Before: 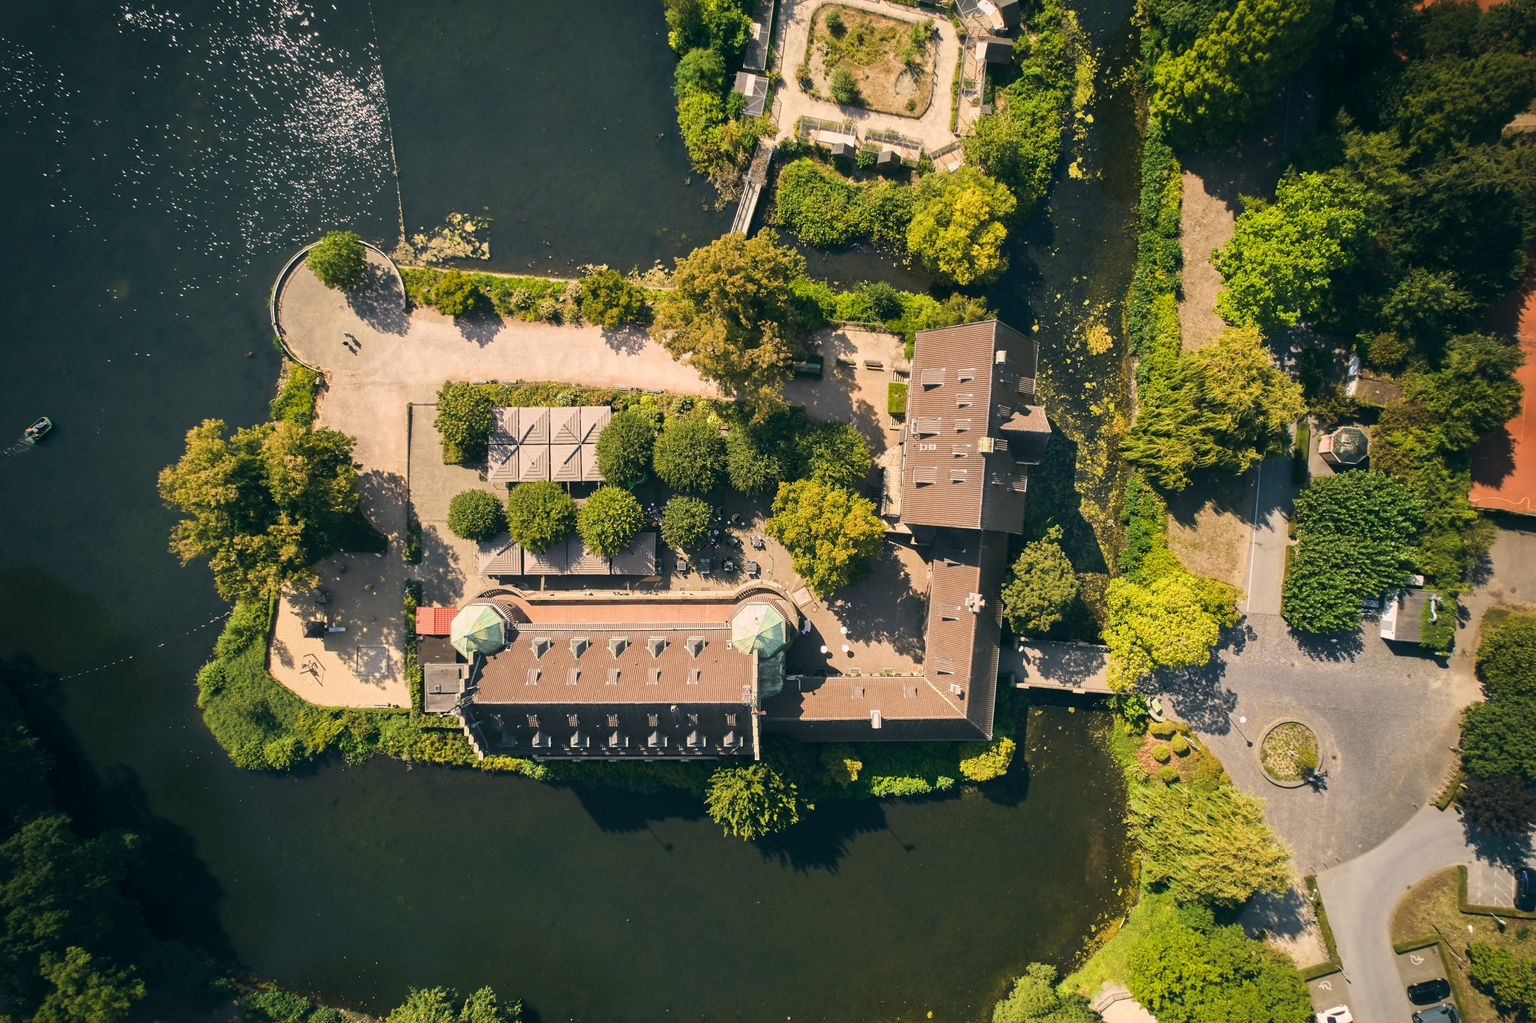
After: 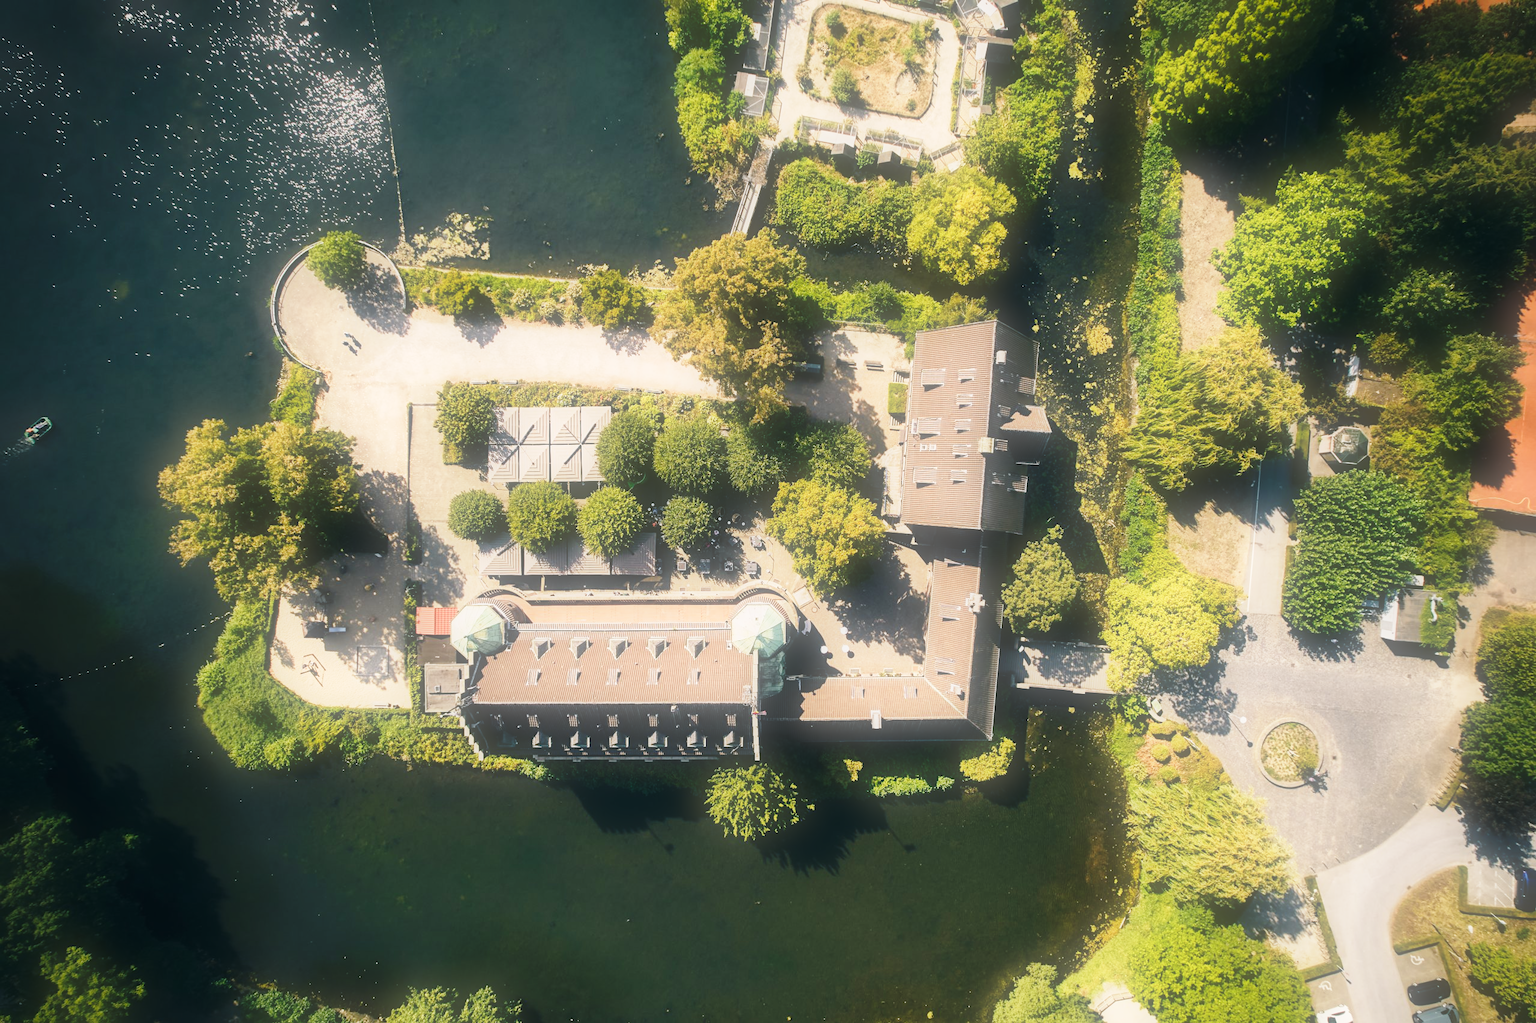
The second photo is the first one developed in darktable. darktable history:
contrast brightness saturation: saturation -0.05
tone equalizer: on, module defaults
base curve: curves: ch0 [(0, 0) (0.028, 0.03) (0.121, 0.232) (0.46, 0.748) (0.859, 0.968) (1, 1)], preserve colors none
soften: size 60.24%, saturation 65.46%, brightness 0.506 EV, mix 25.7%
exposure: compensate highlight preservation false
